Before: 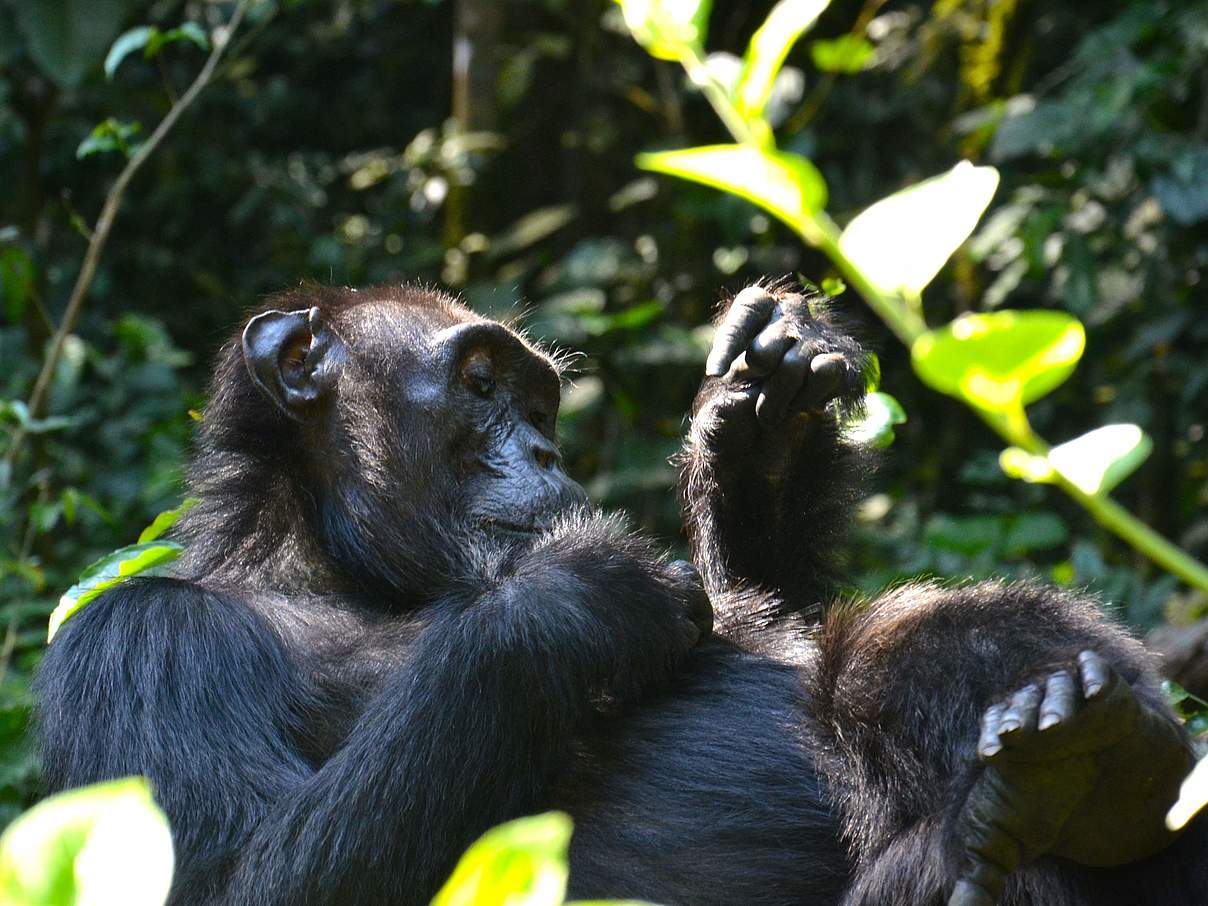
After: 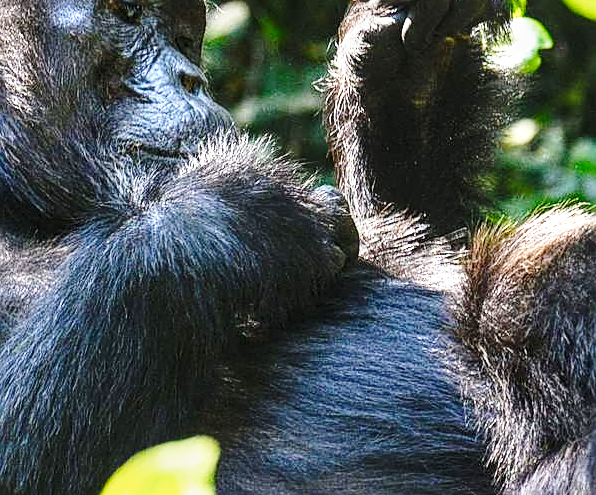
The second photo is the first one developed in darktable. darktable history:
crop: left 29.359%, top 41.451%, right 21.008%, bottom 3.482%
exposure: exposure 0.495 EV, compensate highlight preservation false
base curve: curves: ch0 [(0, 0) (0.028, 0.03) (0.121, 0.232) (0.46, 0.748) (0.859, 0.968) (1, 1)], preserve colors none
sharpen: on, module defaults
local contrast: on, module defaults
